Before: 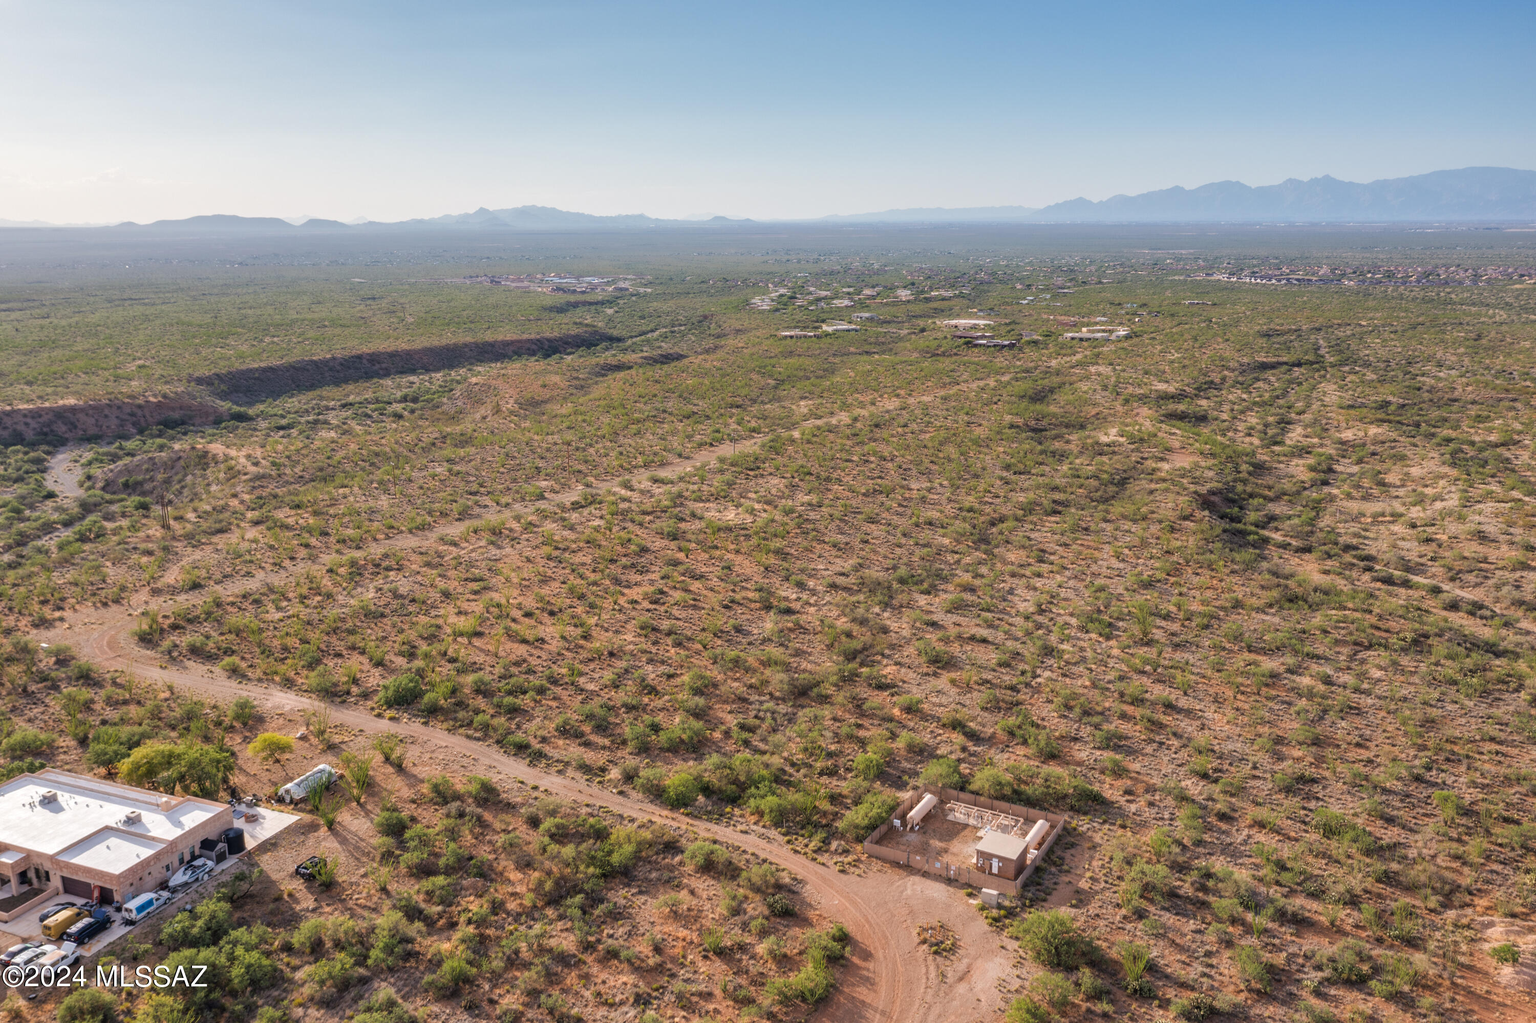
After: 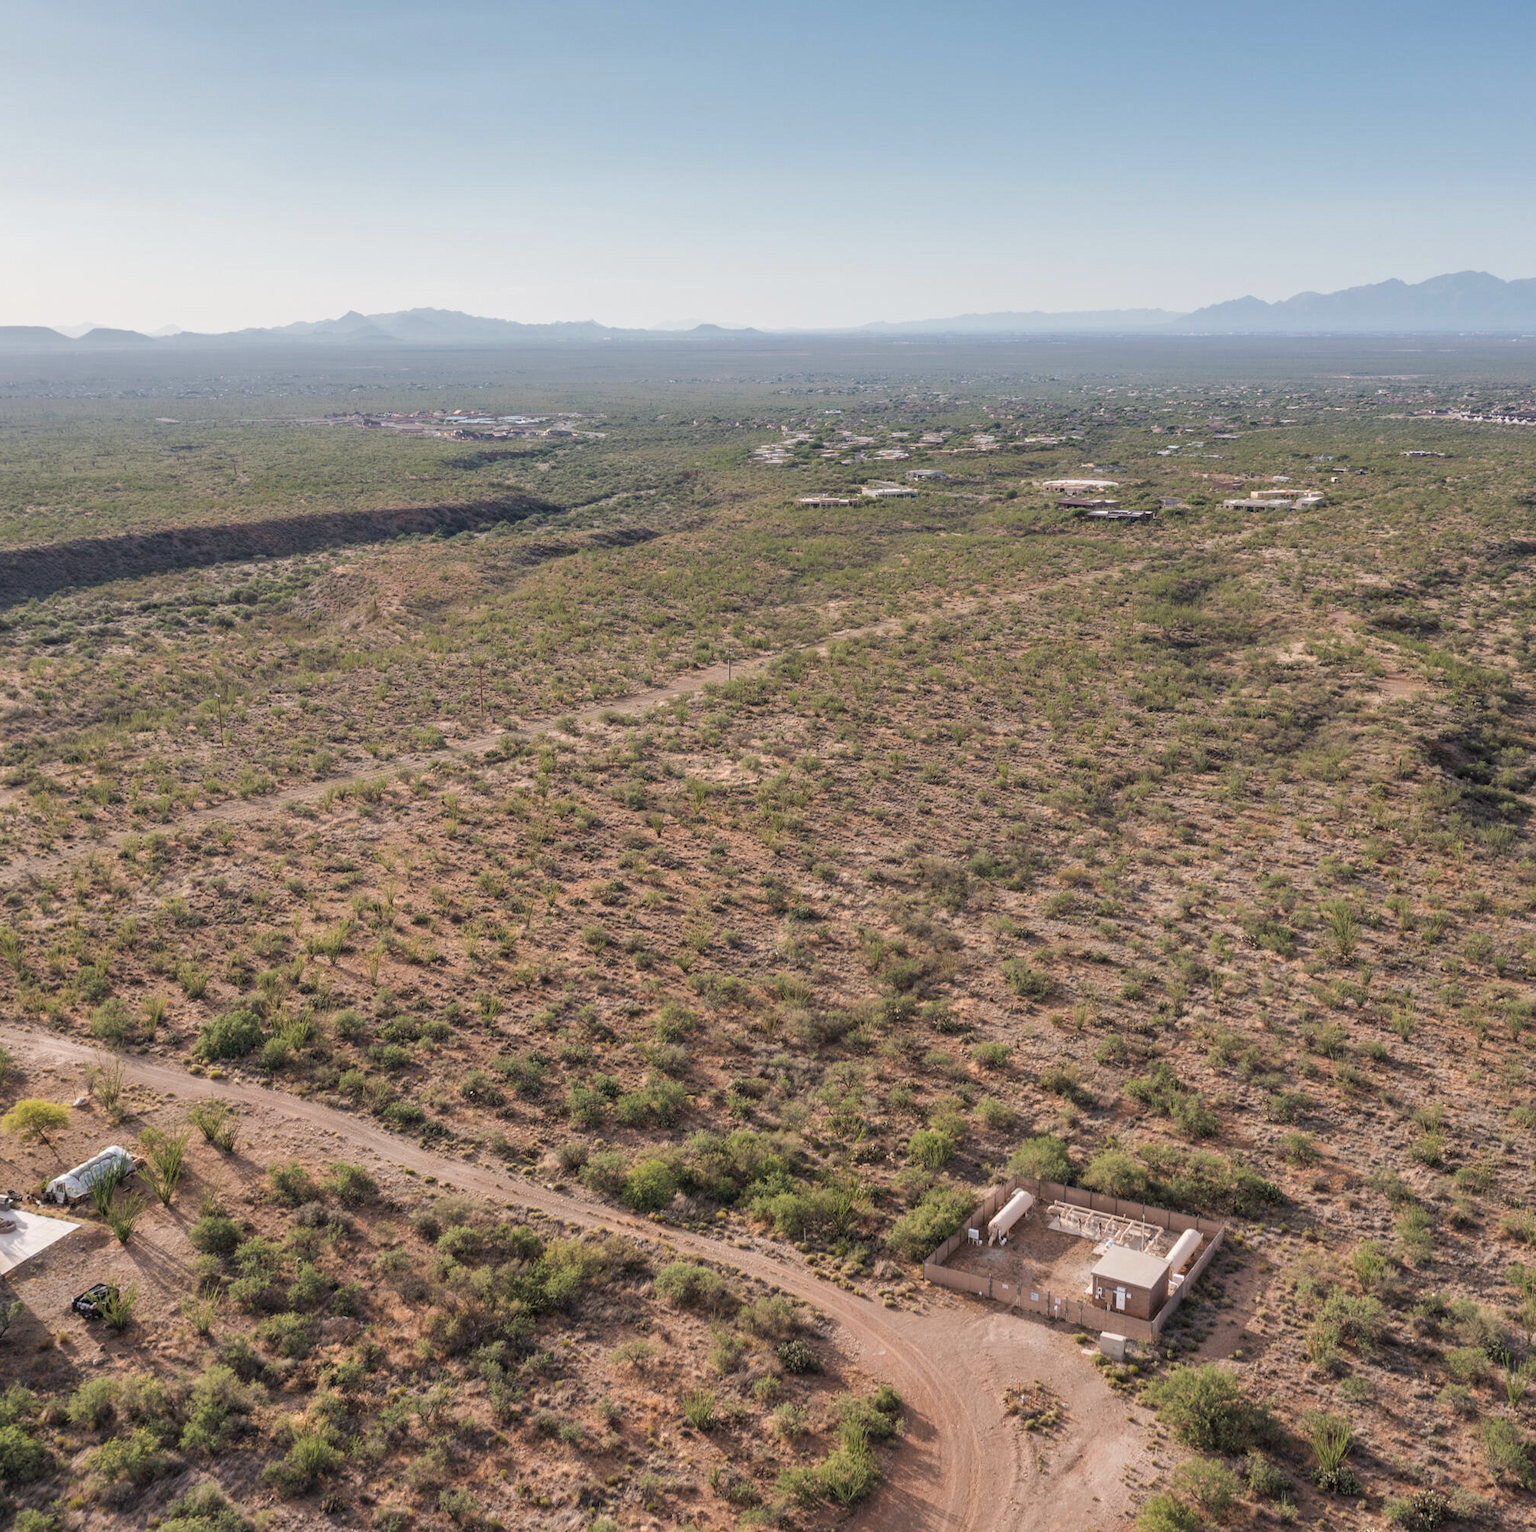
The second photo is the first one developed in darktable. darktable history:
crop and rotate: left 16.124%, right 17.128%
contrast brightness saturation: contrast 0.062, brightness -0.005, saturation -0.217
